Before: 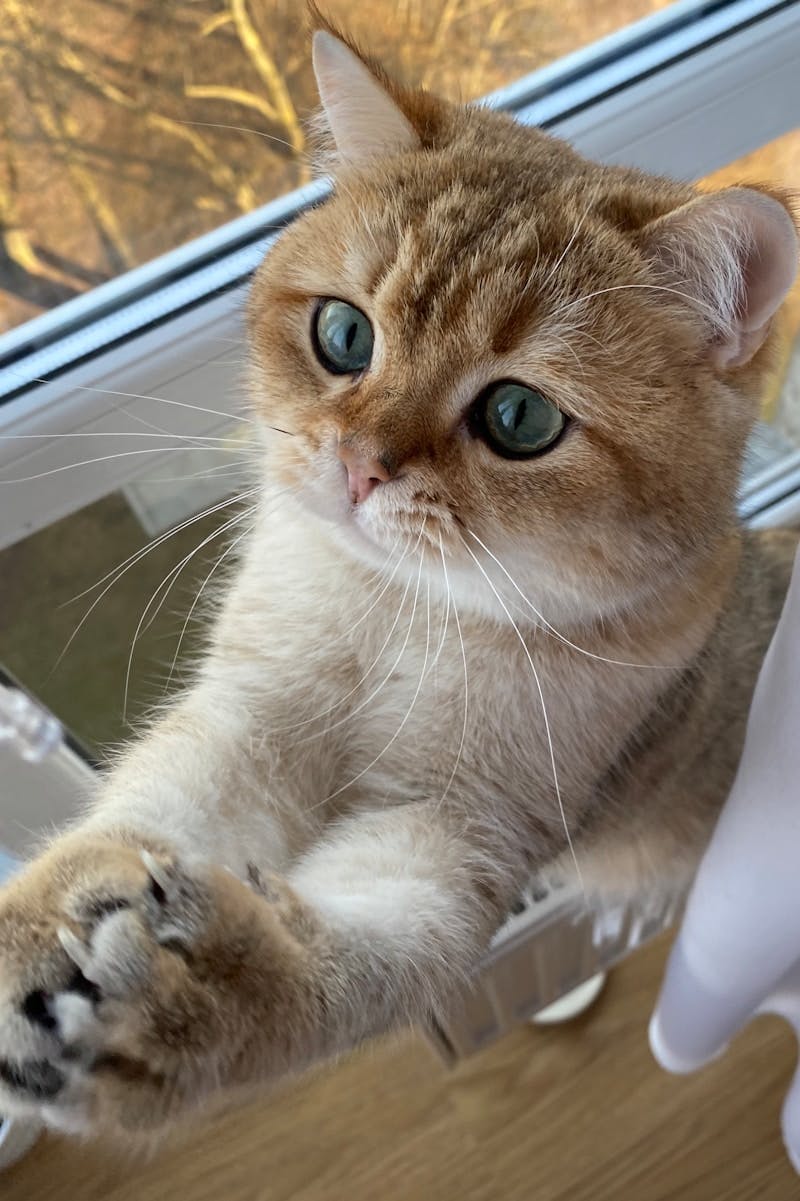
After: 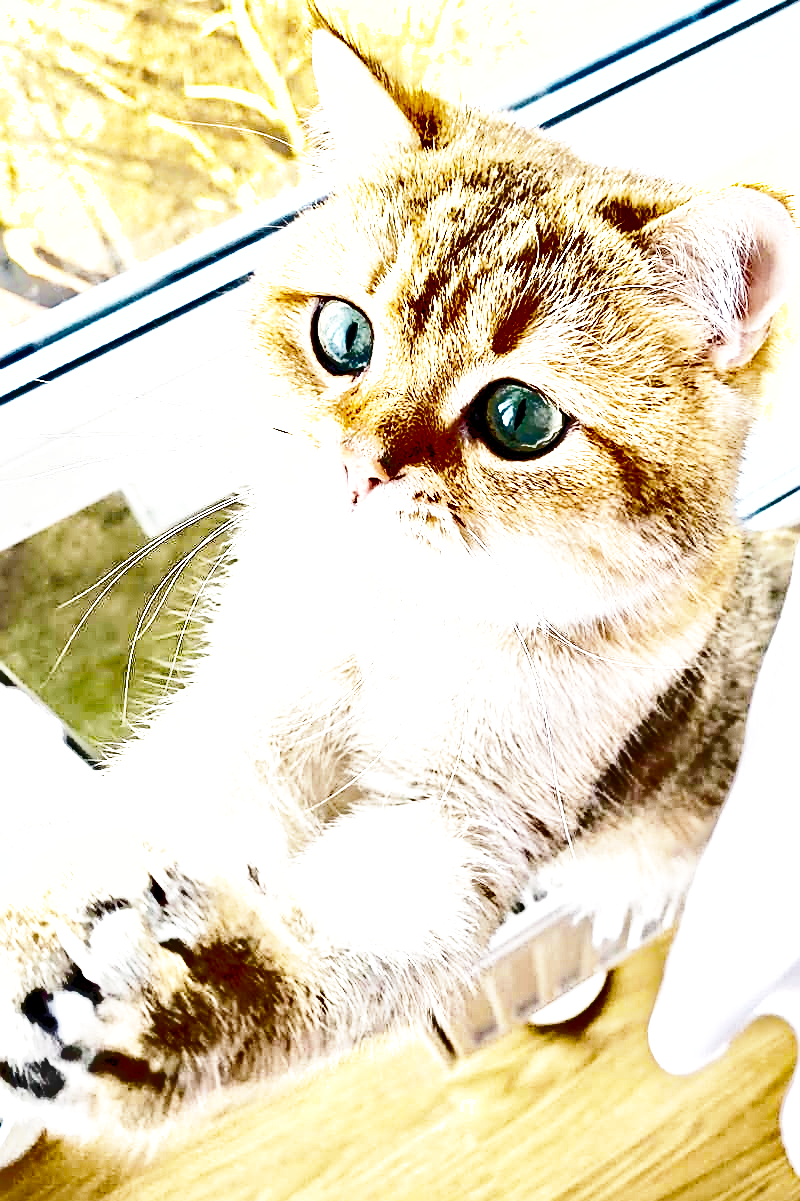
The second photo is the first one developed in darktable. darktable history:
tone equalizer: -7 EV -0.623 EV, -6 EV 0.962 EV, -5 EV -0.461 EV, -4 EV 0.404 EV, -3 EV 0.417 EV, -2 EV 0.147 EV, -1 EV -0.128 EV, +0 EV -0.363 EV
exposure: black level correction 0.001, exposure 1.658 EV, compensate highlight preservation false
shadows and highlights: radius 102.49, shadows 50.52, highlights -64.83, soften with gaussian
sharpen: amount 0.565
color balance rgb: shadows lift › hue 87.42°, perceptual saturation grading › global saturation 0.21%, perceptual brilliance grading › global brilliance 12.6%, global vibrance 20%
base curve: curves: ch0 [(0, 0) (0.007, 0.004) (0.027, 0.03) (0.046, 0.07) (0.207, 0.54) (0.442, 0.872) (0.673, 0.972) (1, 1)], preserve colors none
levels: levels [0.016, 0.5, 0.996]
